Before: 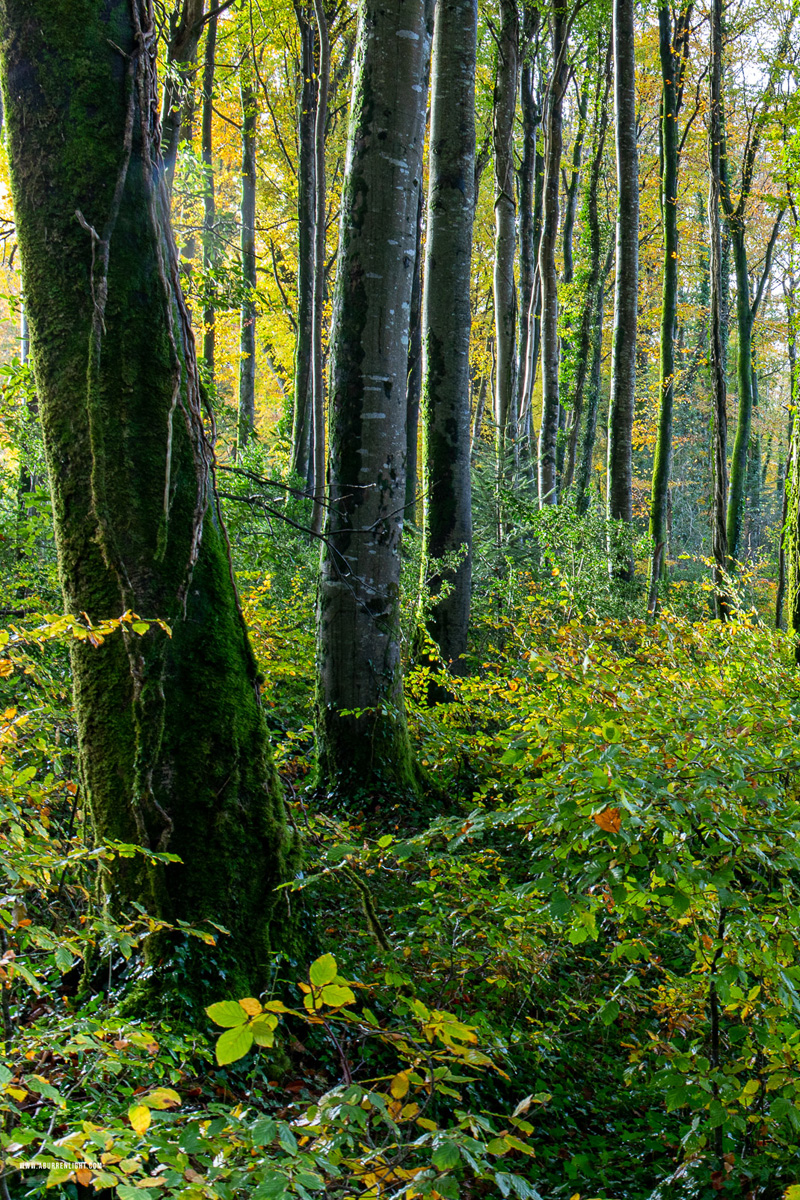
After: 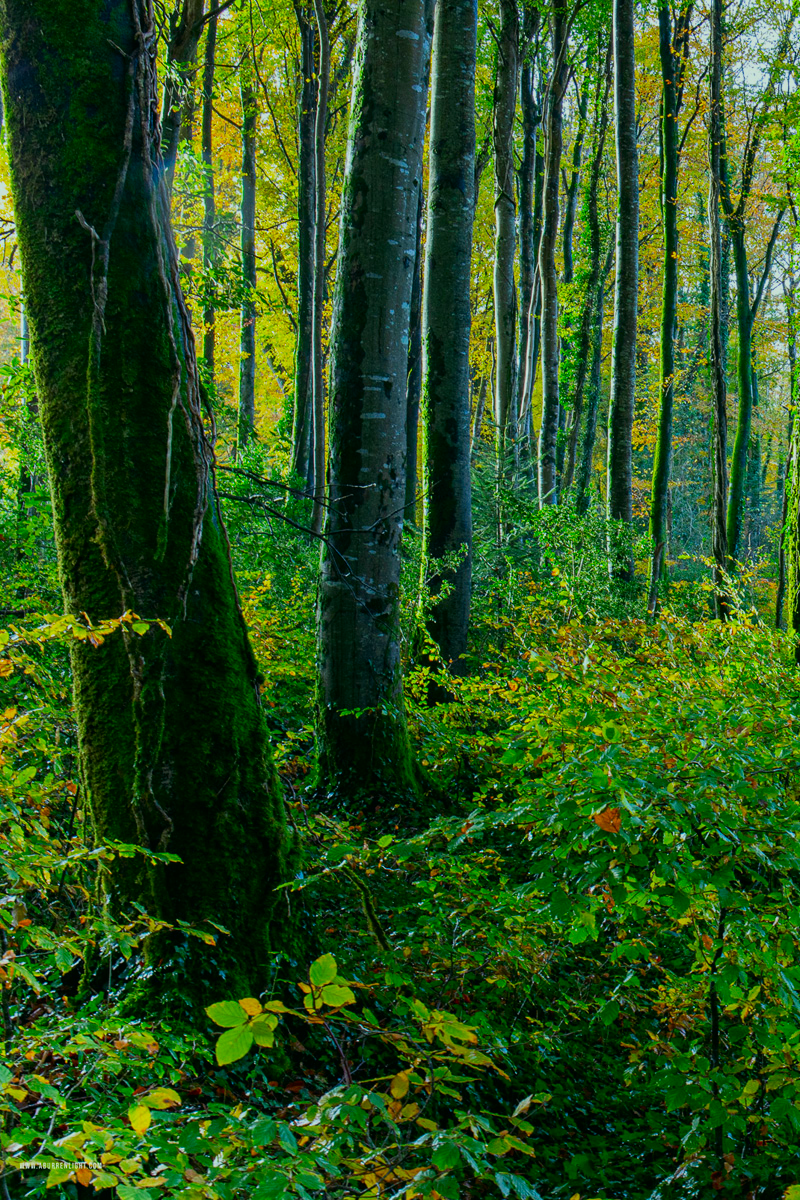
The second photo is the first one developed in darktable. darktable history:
color correction: highlights a* -7.33, highlights b* 1.26, shadows a* -3.55, saturation 1.4
exposure: exposure -0.492 EV, compensate highlight preservation false
